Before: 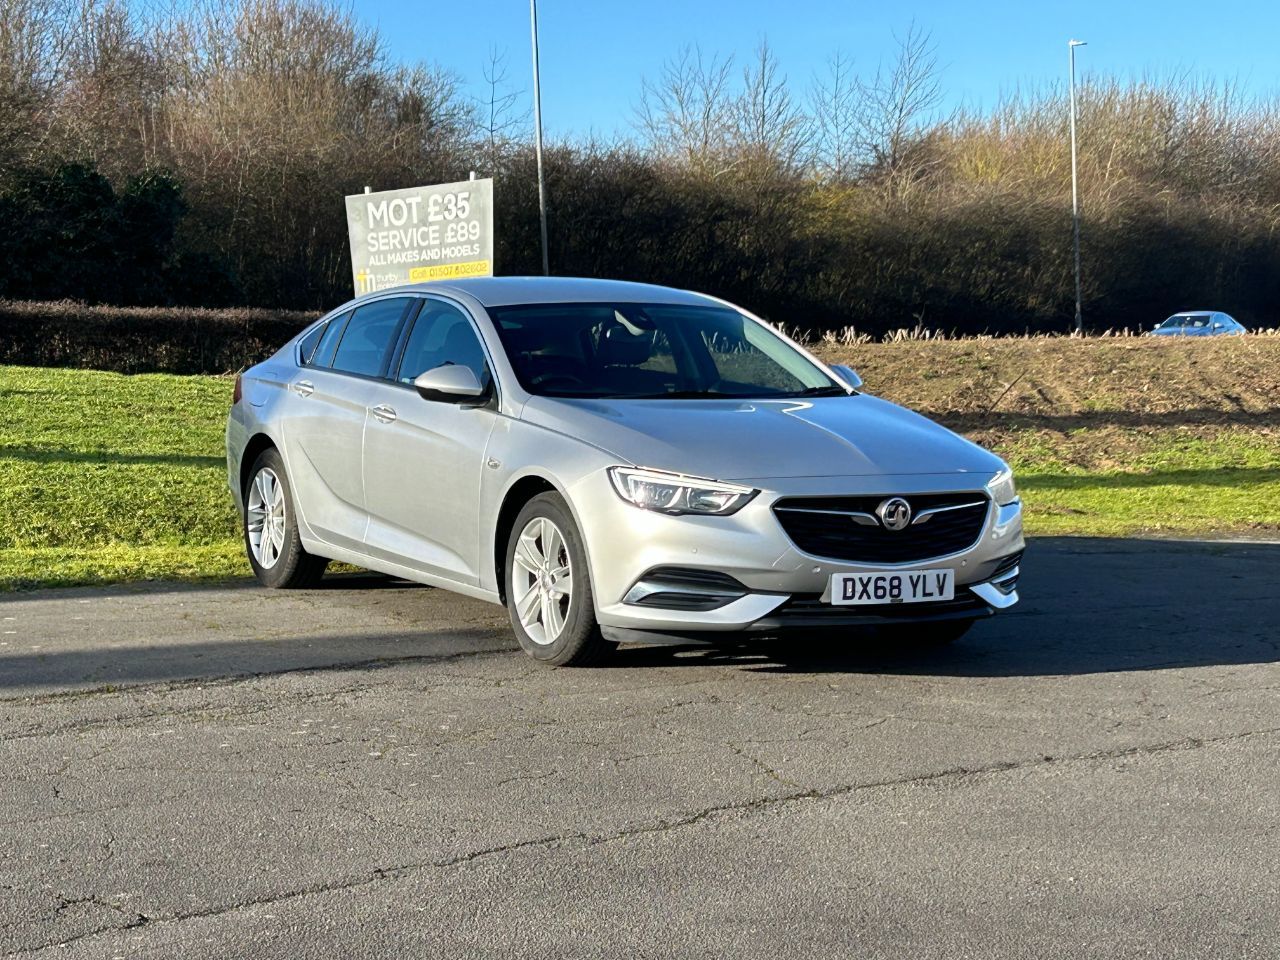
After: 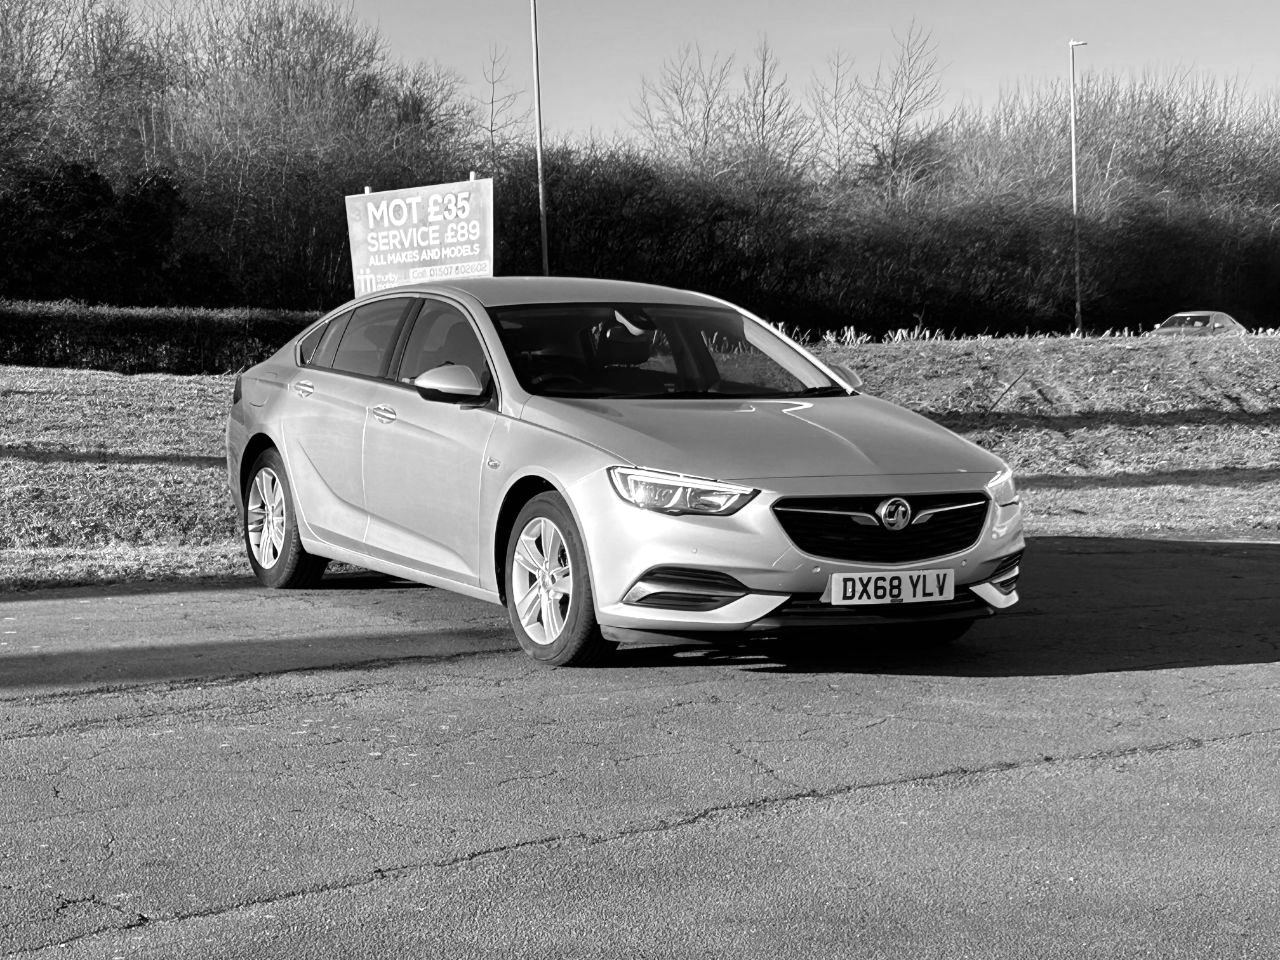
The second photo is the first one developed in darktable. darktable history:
monochrome: on, module defaults
color balance: lift [1, 1, 0.999, 1.001], gamma [1, 1.003, 1.005, 0.995], gain [1, 0.992, 0.988, 1.012], contrast 5%, output saturation 110%
